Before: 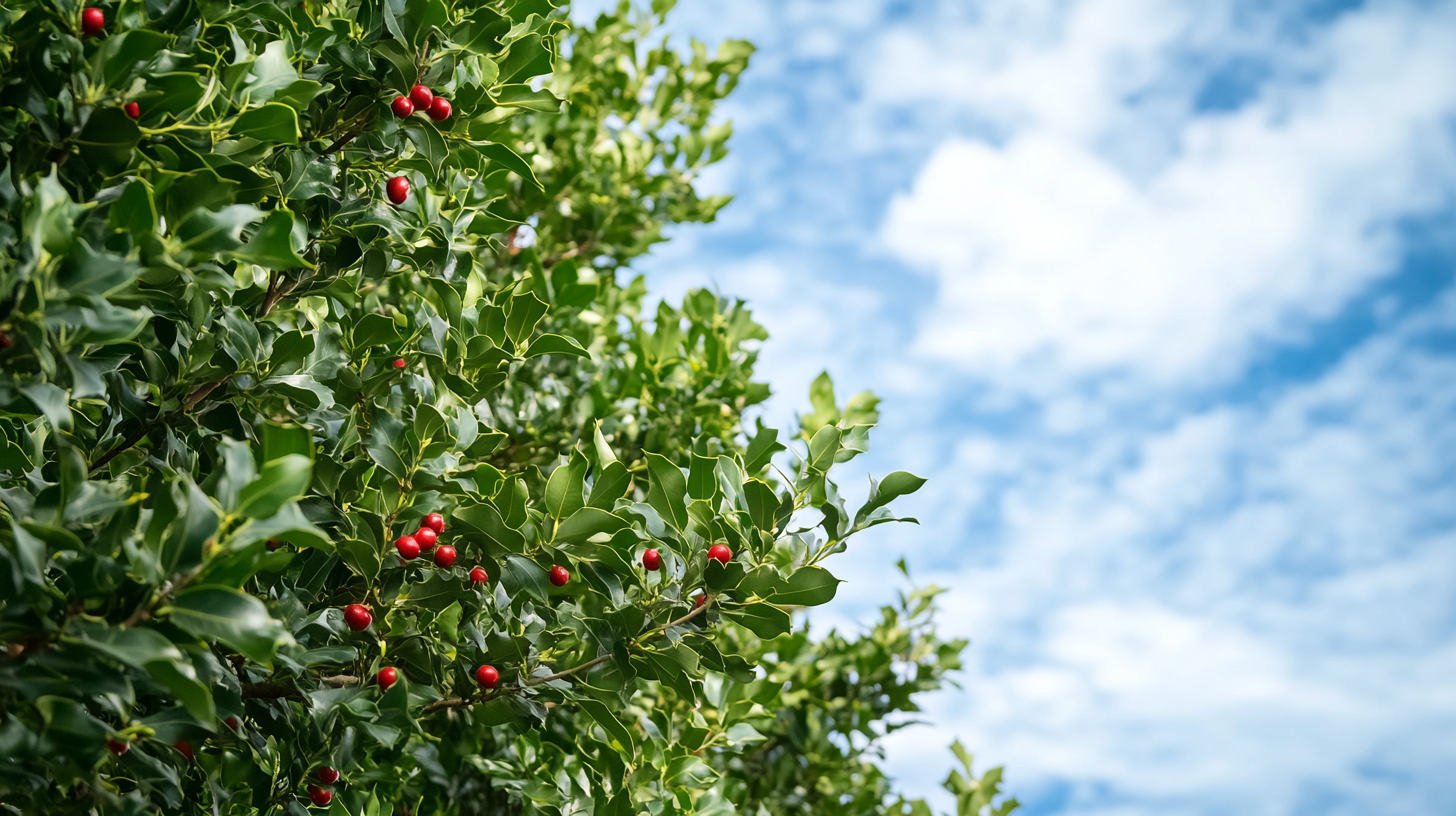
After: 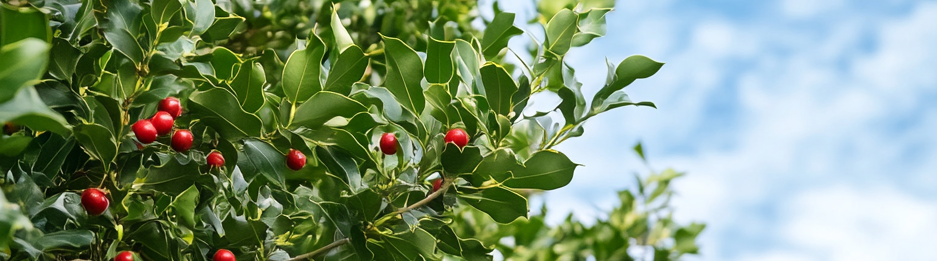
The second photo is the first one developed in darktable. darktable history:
crop: left 18.123%, top 50.983%, right 17.504%, bottom 16.934%
